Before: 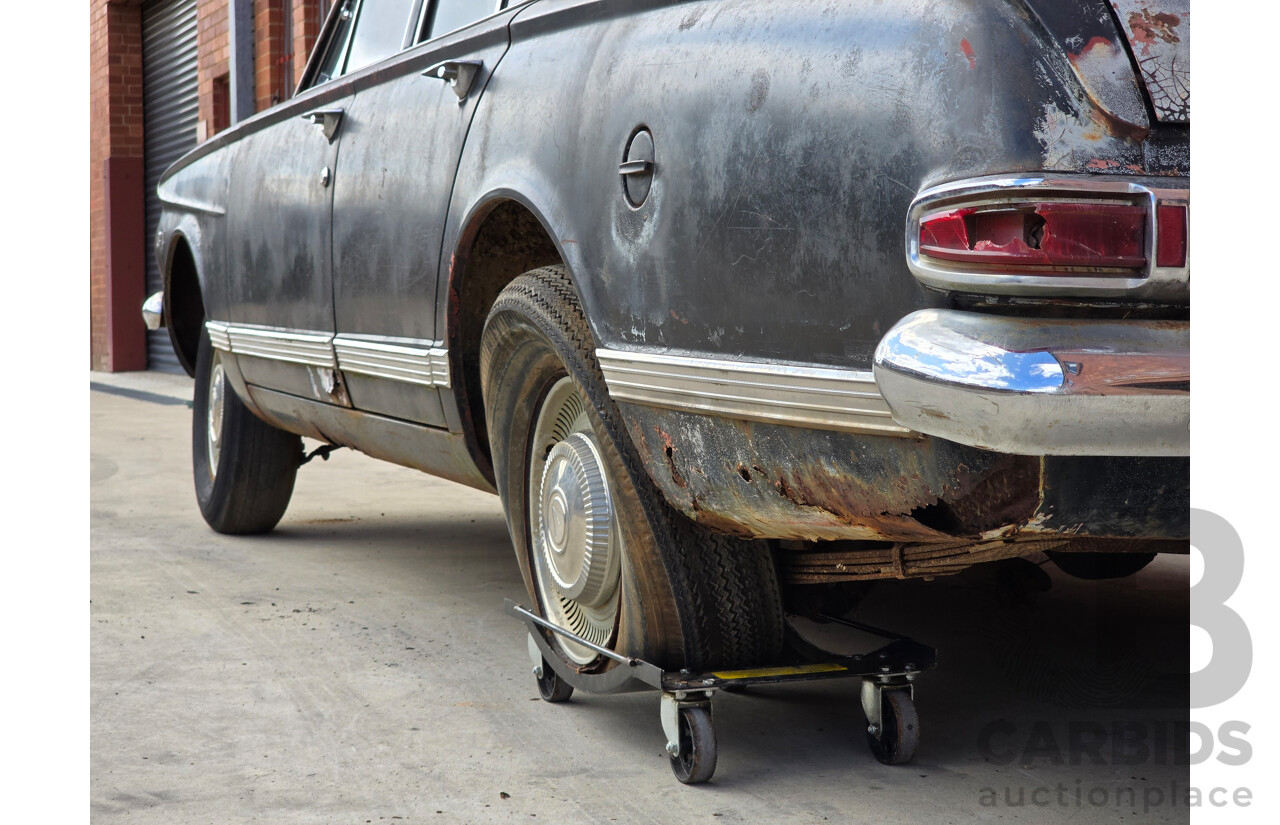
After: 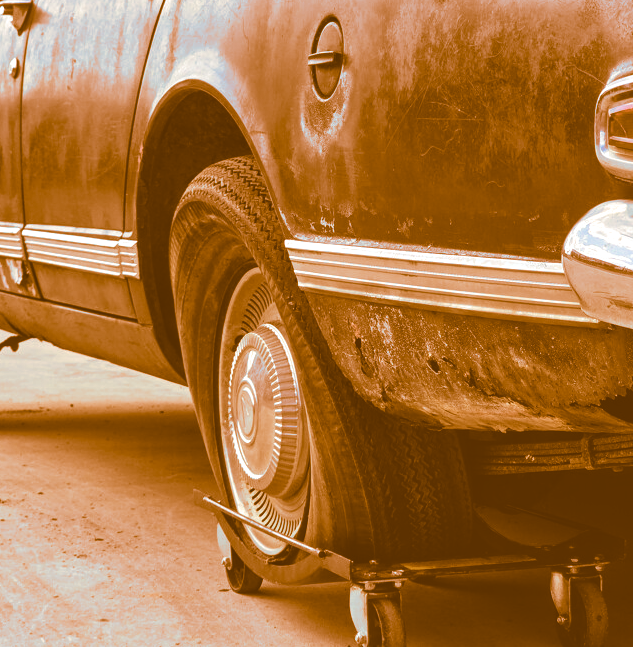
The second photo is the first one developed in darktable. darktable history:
local contrast: on, module defaults
exposure: black level correction -0.041, exposure 0.064 EV, compensate highlight preservation false
split-toning: shadows › hue 26°, shadows › saturation 0.92, highlights › hue 40°, highlights › saturation 0.92, balance -63, compress 0%
crop and rotate: angle 0.02°, left 24.353%, top 13.219%, right 26.156%, bottom 8.224%
